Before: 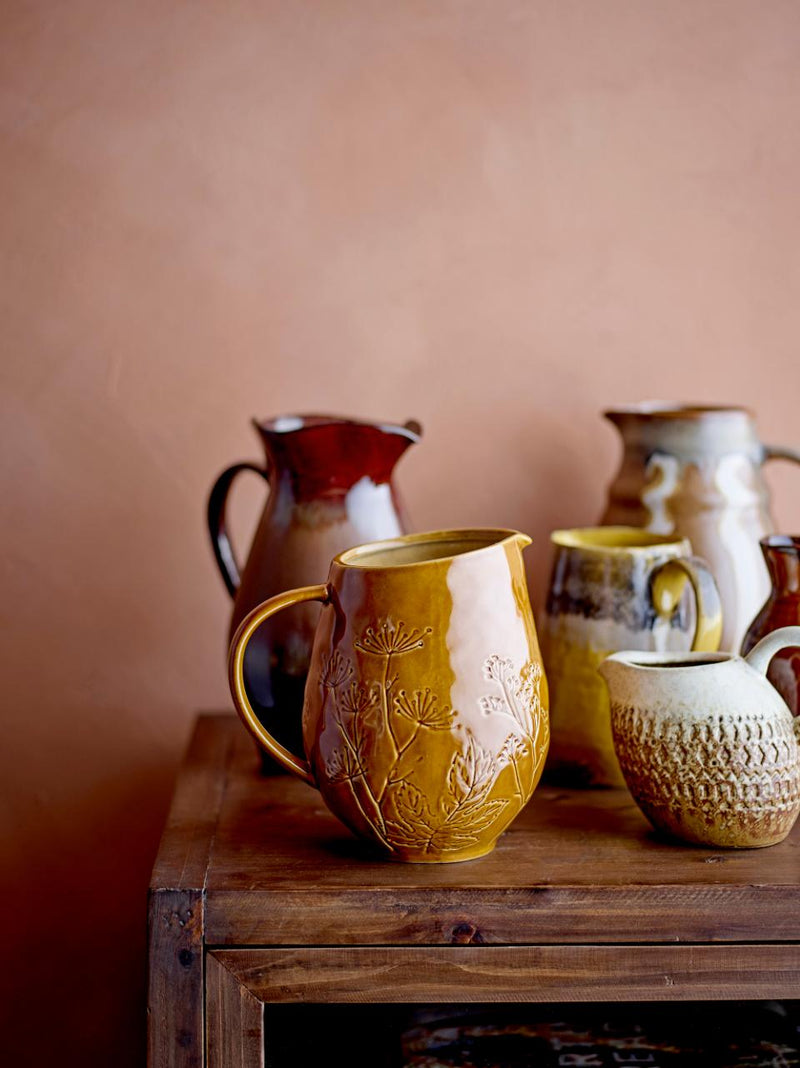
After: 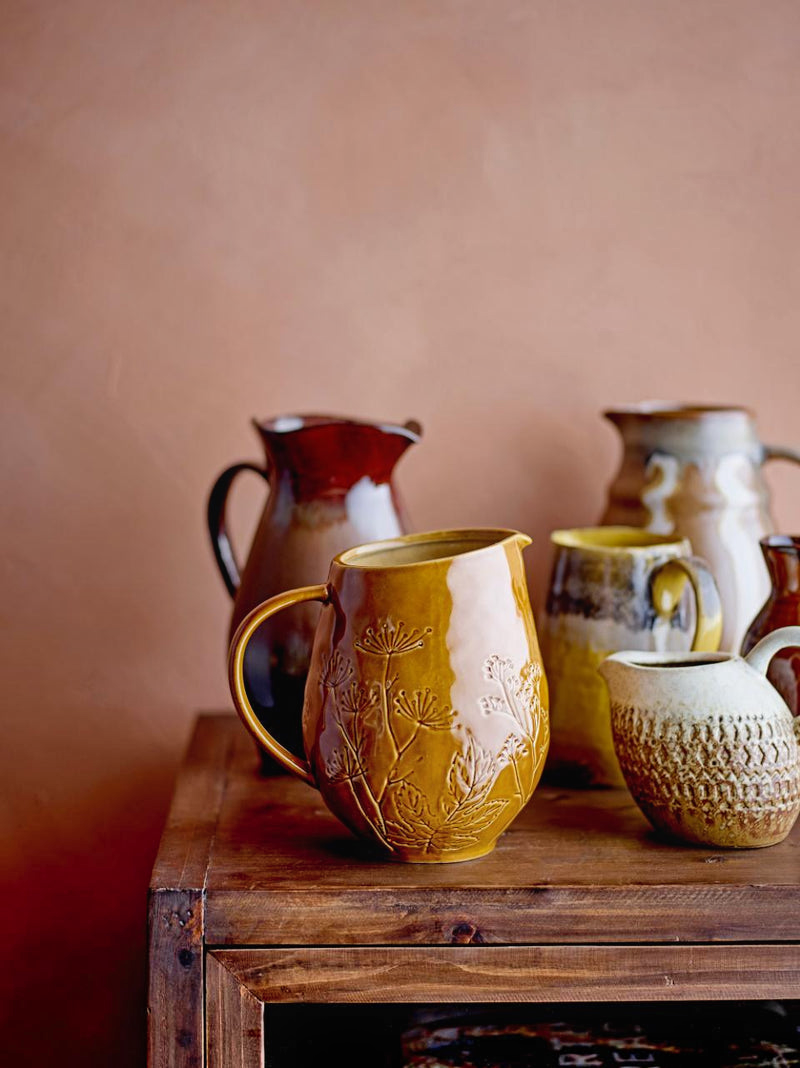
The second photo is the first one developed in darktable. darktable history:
shadows and highlights: soften with gaussian
contrast equalizer: octaves 7, y [[0.514, 0.573, 0.581, 0.508, 0.5, 0.5], [0.5 ×6], [0.5 ×6], [0 ×6], [0 ×6]], mix -0.28
